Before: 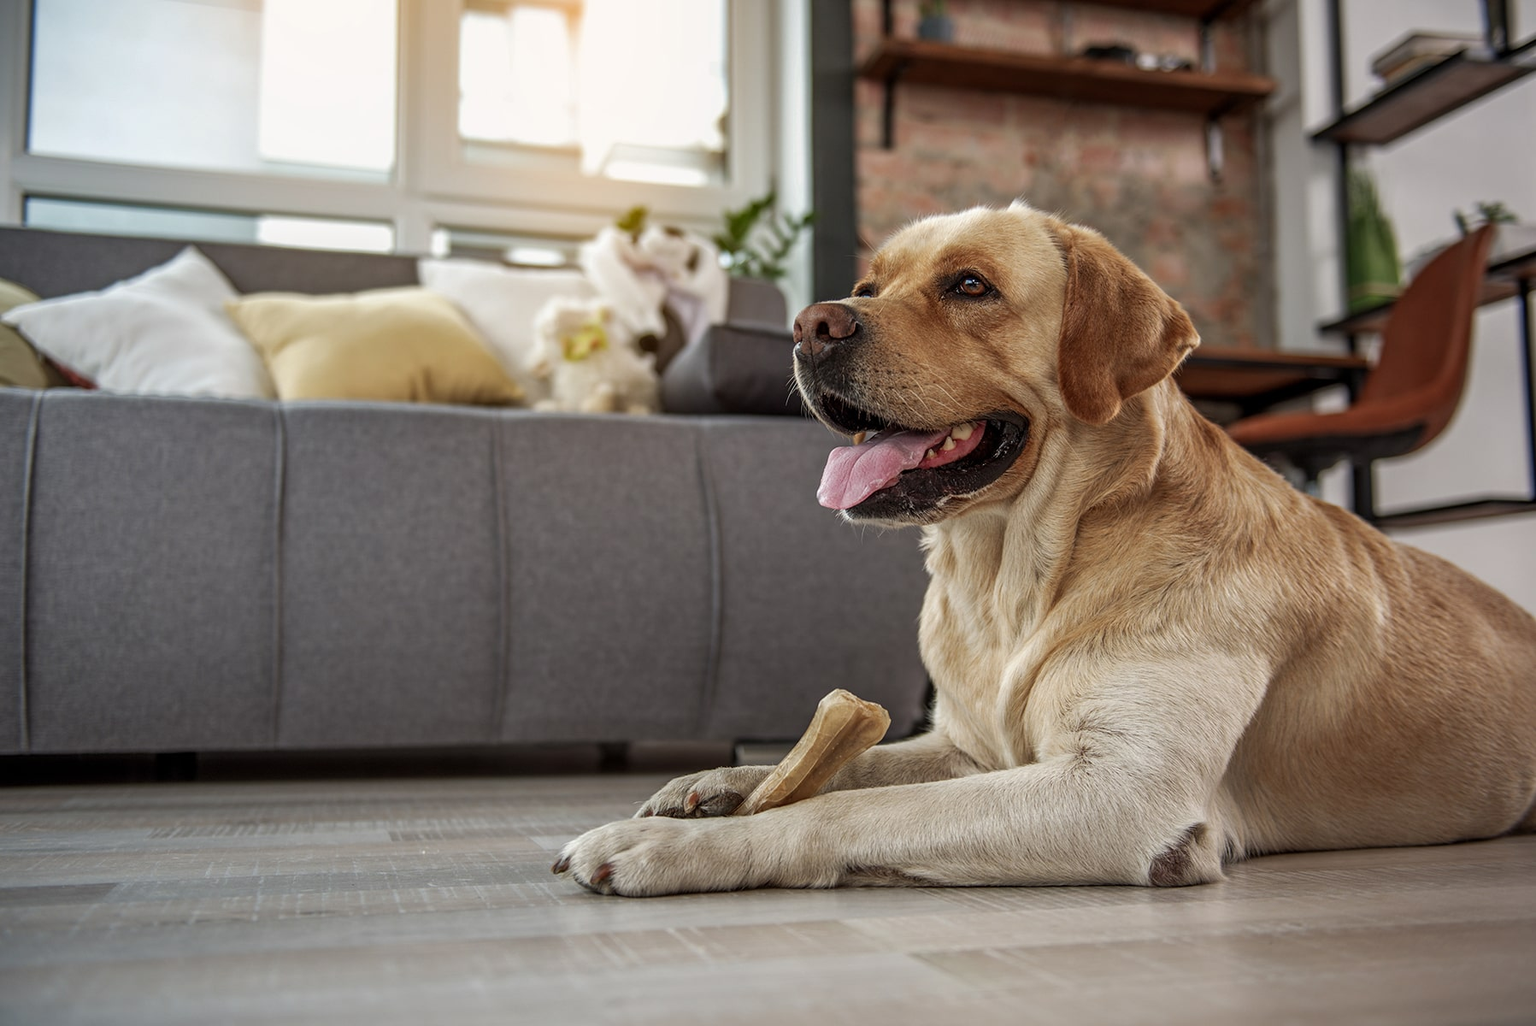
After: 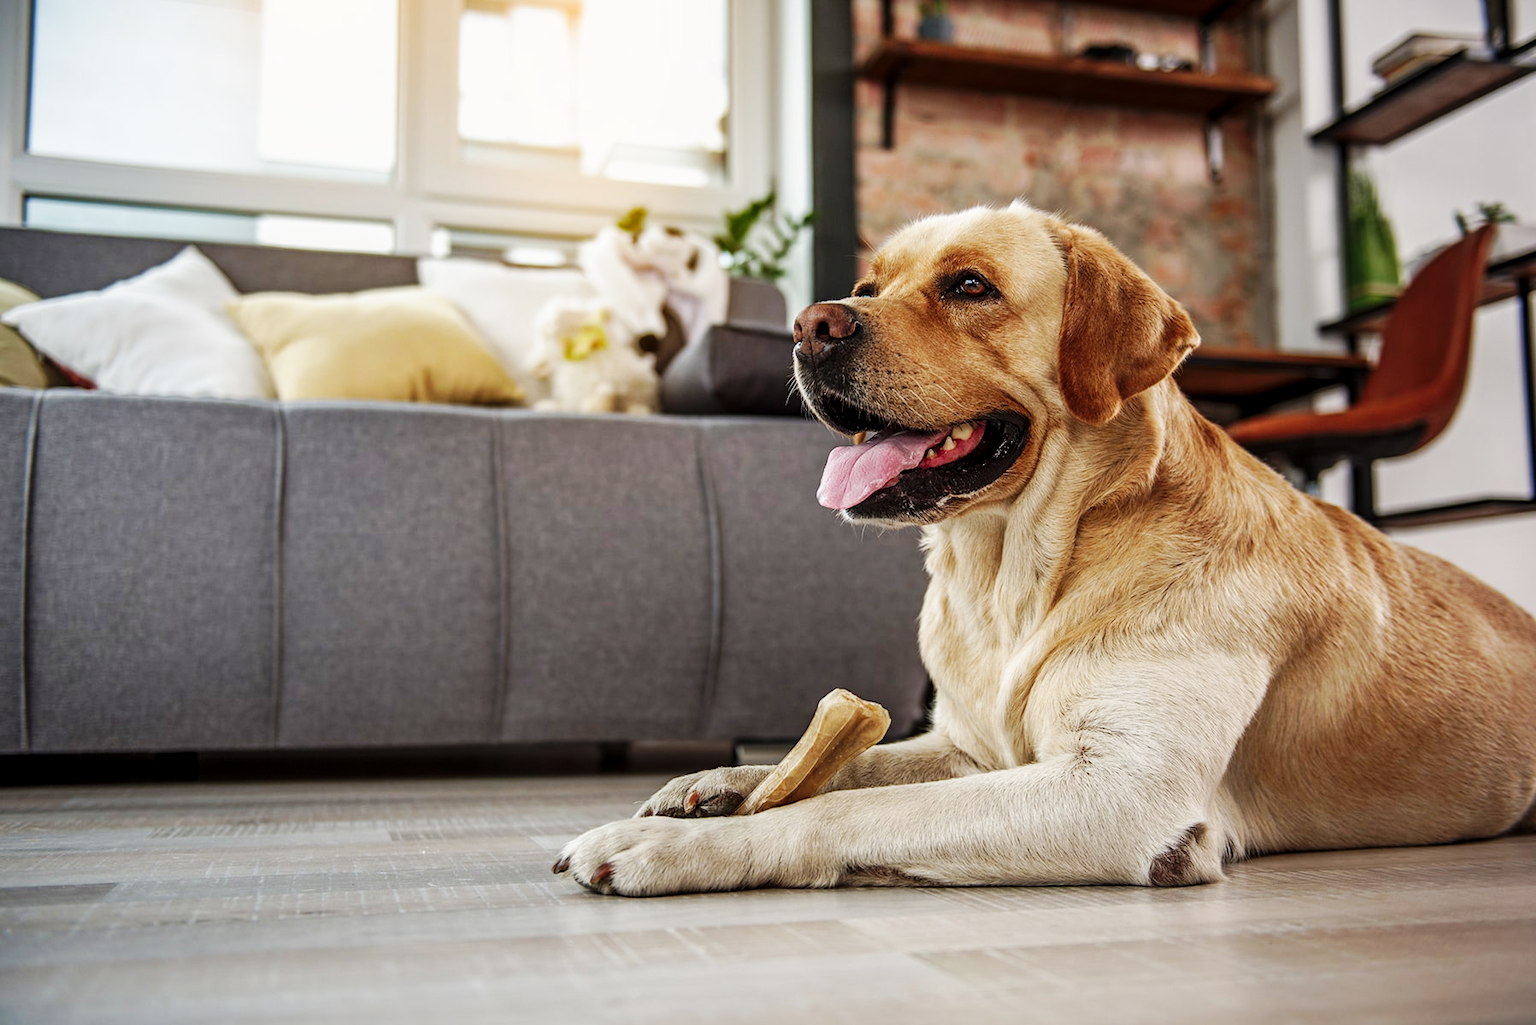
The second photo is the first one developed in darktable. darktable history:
exposure: black level correction 0.002, compensate highlight preservation false
base curve: curves: ch0 [(0, 0) (0.032, 0.025) (0.121, 0.166) (0.206, 0.329) (0.605, 0.79) (1, 1)], preserve colors none
